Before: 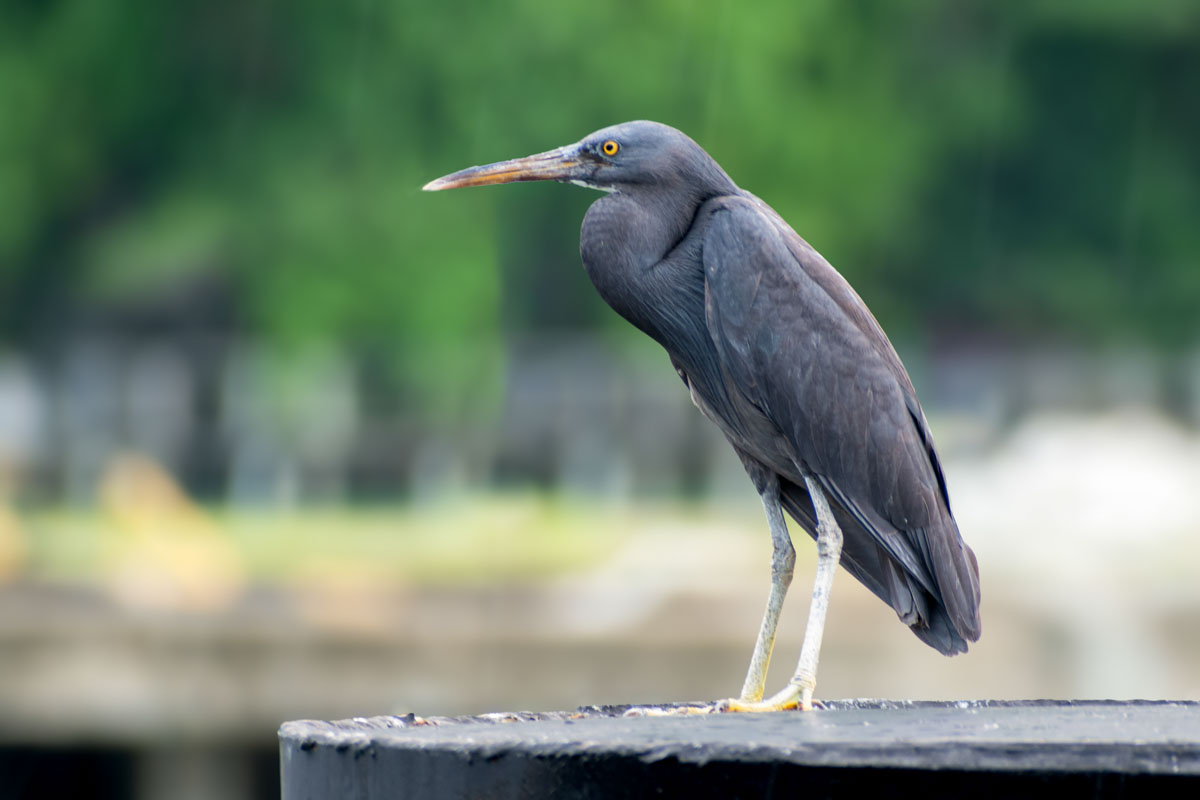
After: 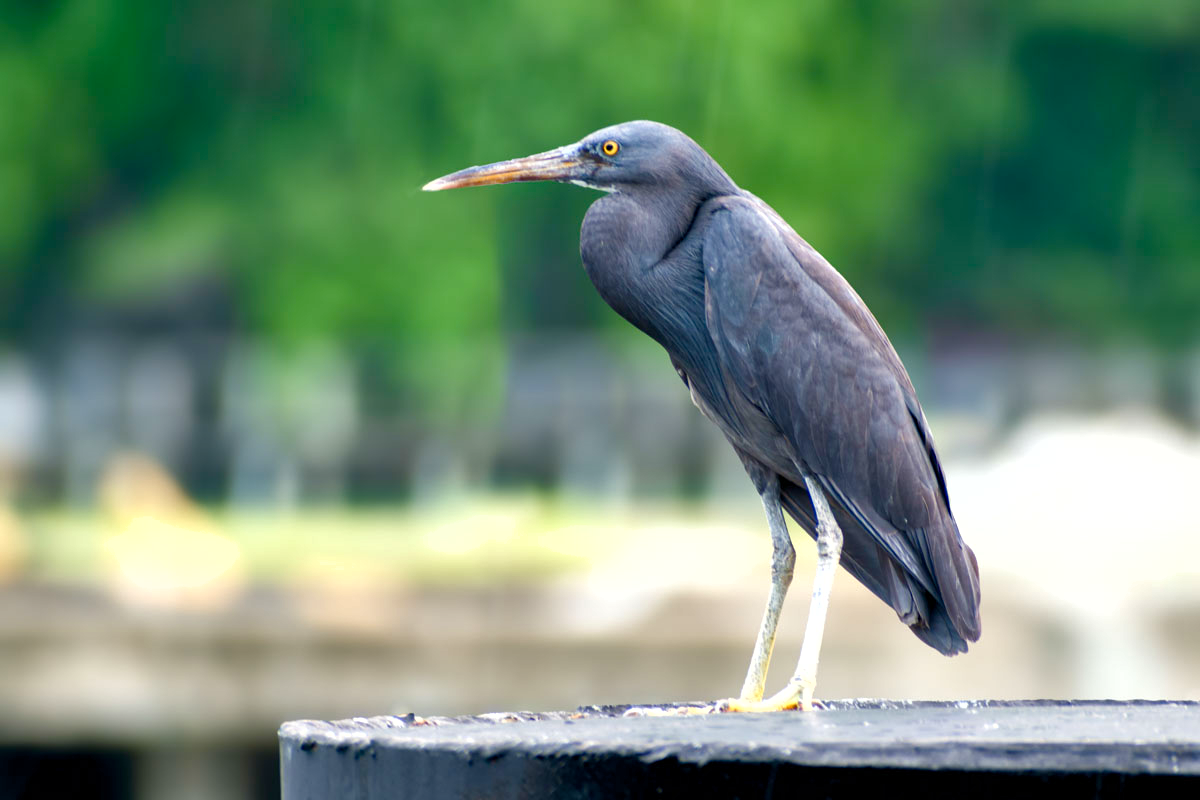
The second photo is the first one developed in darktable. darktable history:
color balance rgb: perceptual saturation grading › global saturation 25%, perceptual saturation grading › highlights -50%, perceptual saturation grading › shadows 30%, perceptual brilliance grading › global brilliance 12%, global vibrance 20%
shadows and highlights: low approximation 0.01, soften with gaussian
